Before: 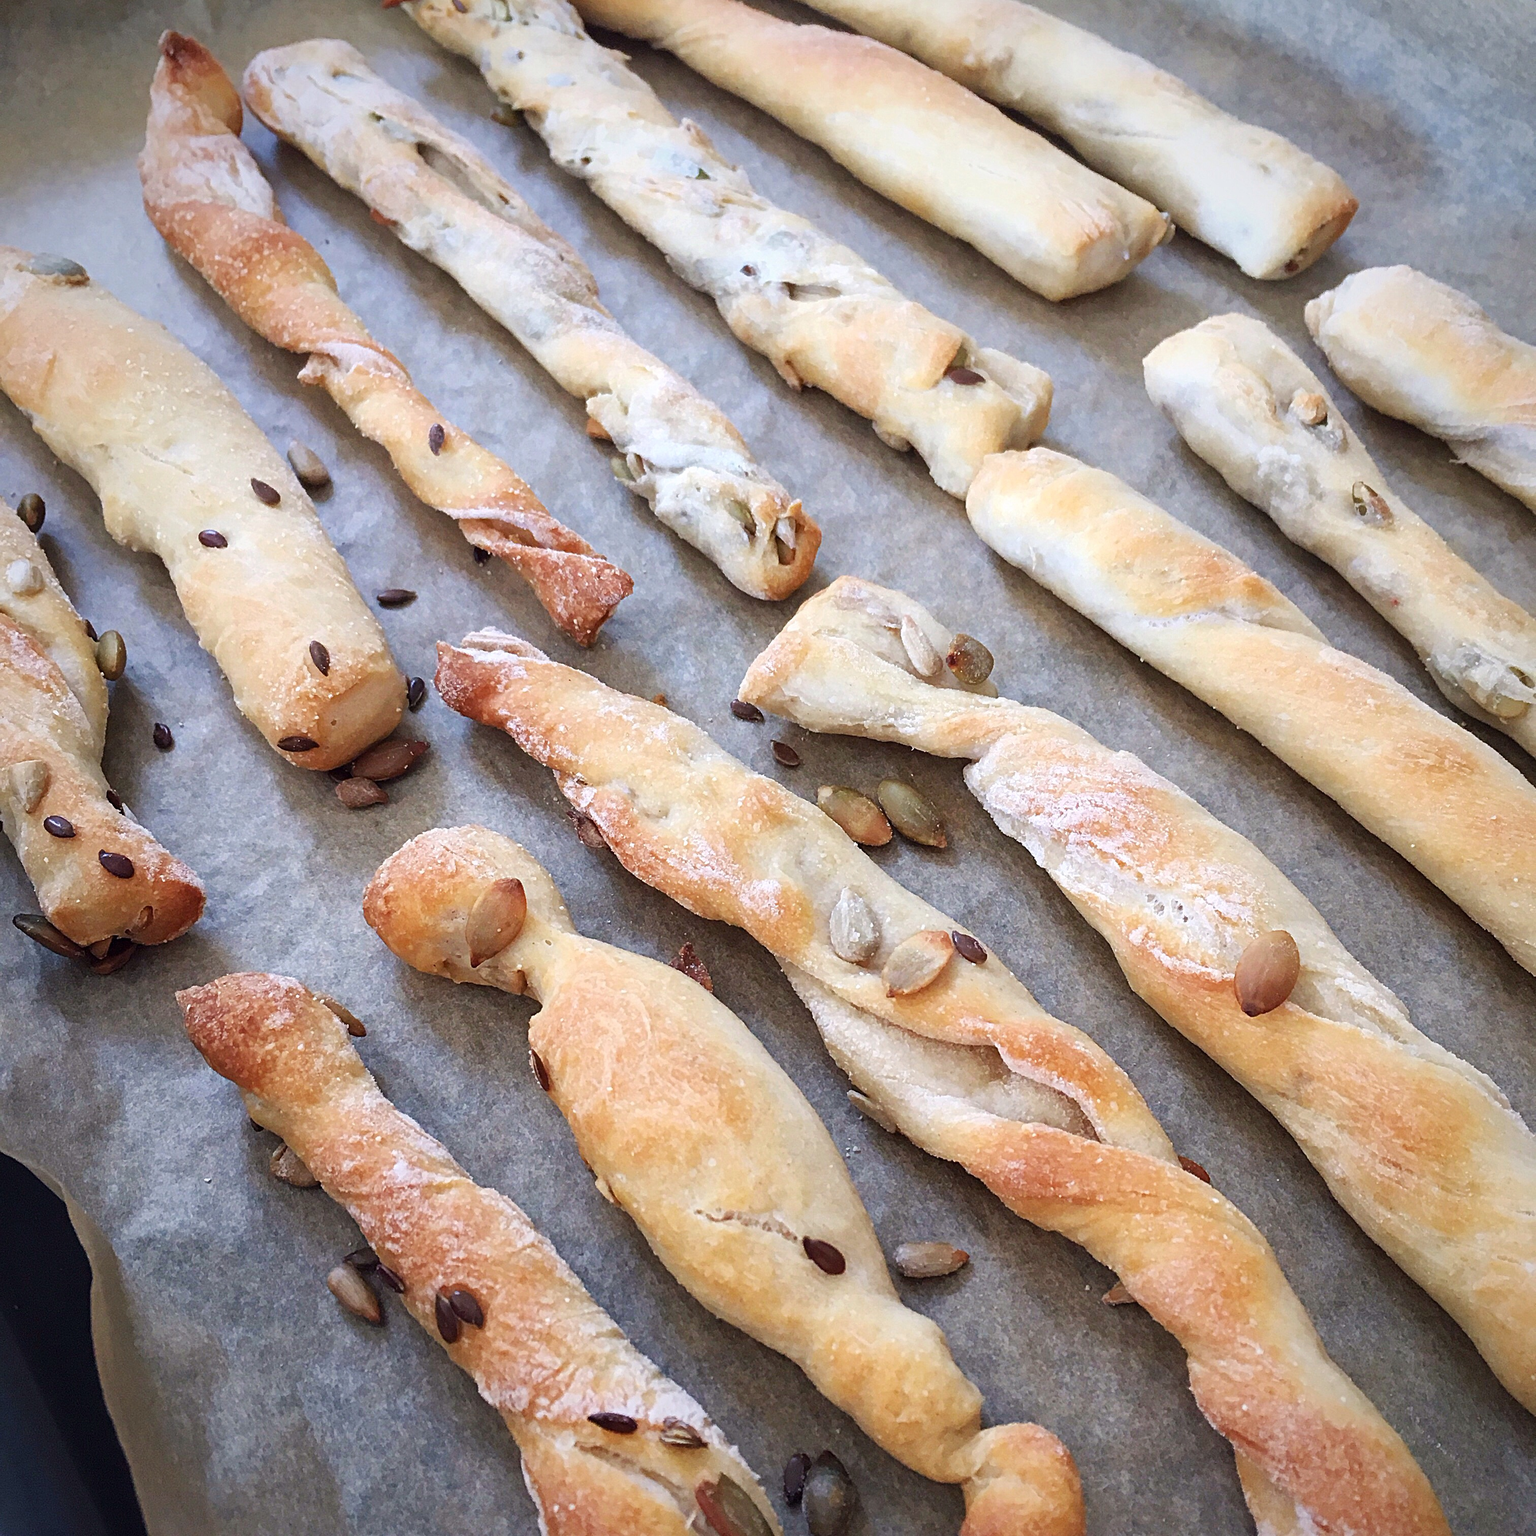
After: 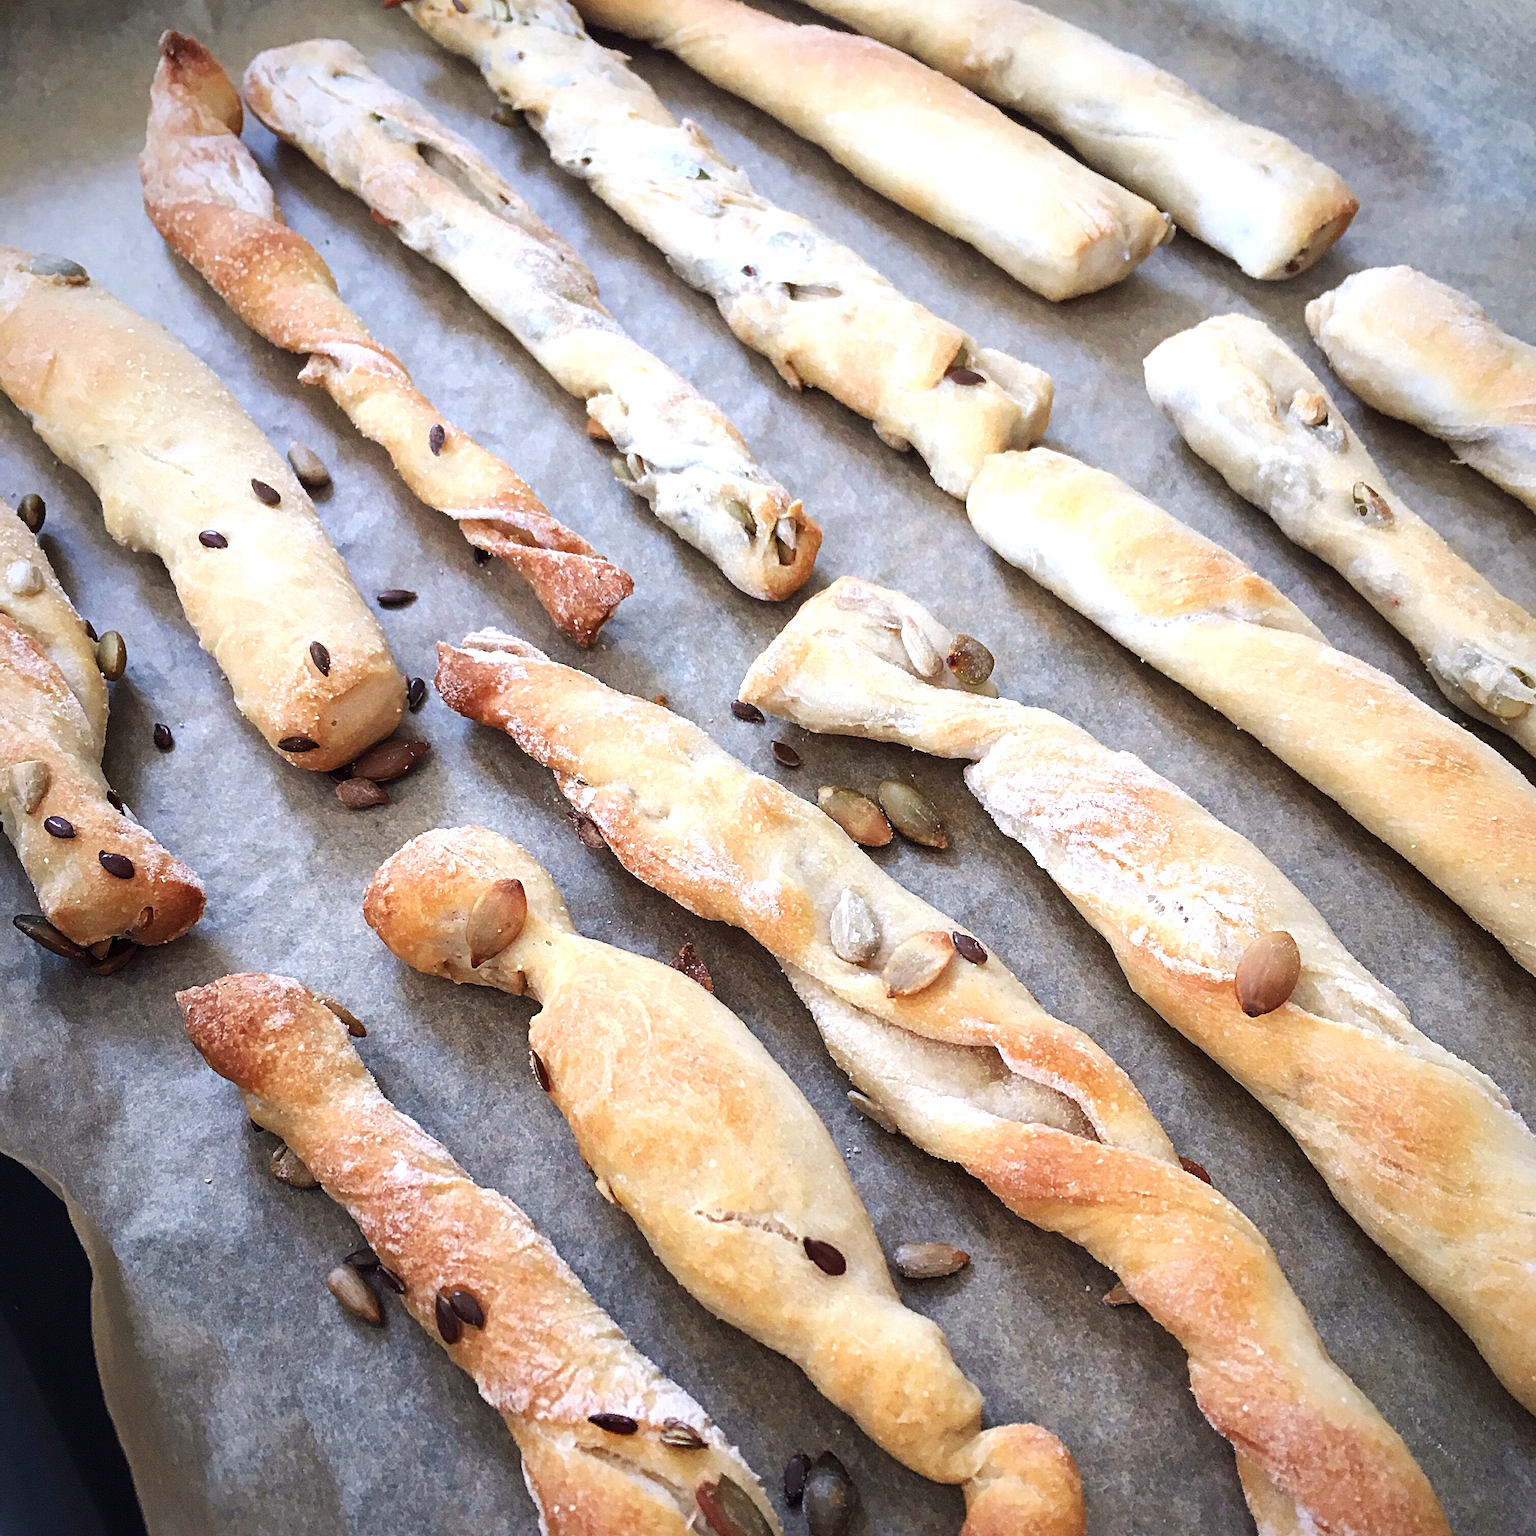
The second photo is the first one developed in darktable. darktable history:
tone equalizer: -8 EV -0.417 EV, -7 EV -0.389 EV, -6 EV -0.333 EV, -5 EV -0.222 EV, -3 EV 0.222 EV, -2 EV 0.333 EV, -1 EV 0.389 EV, +0 EV 0.417 EV, edges refinement/feathering 500, mask exposure compensation -1.57 EV, preserve details no
rotate and perspective: automatic cropping original format, crop left 0, crop top 0
